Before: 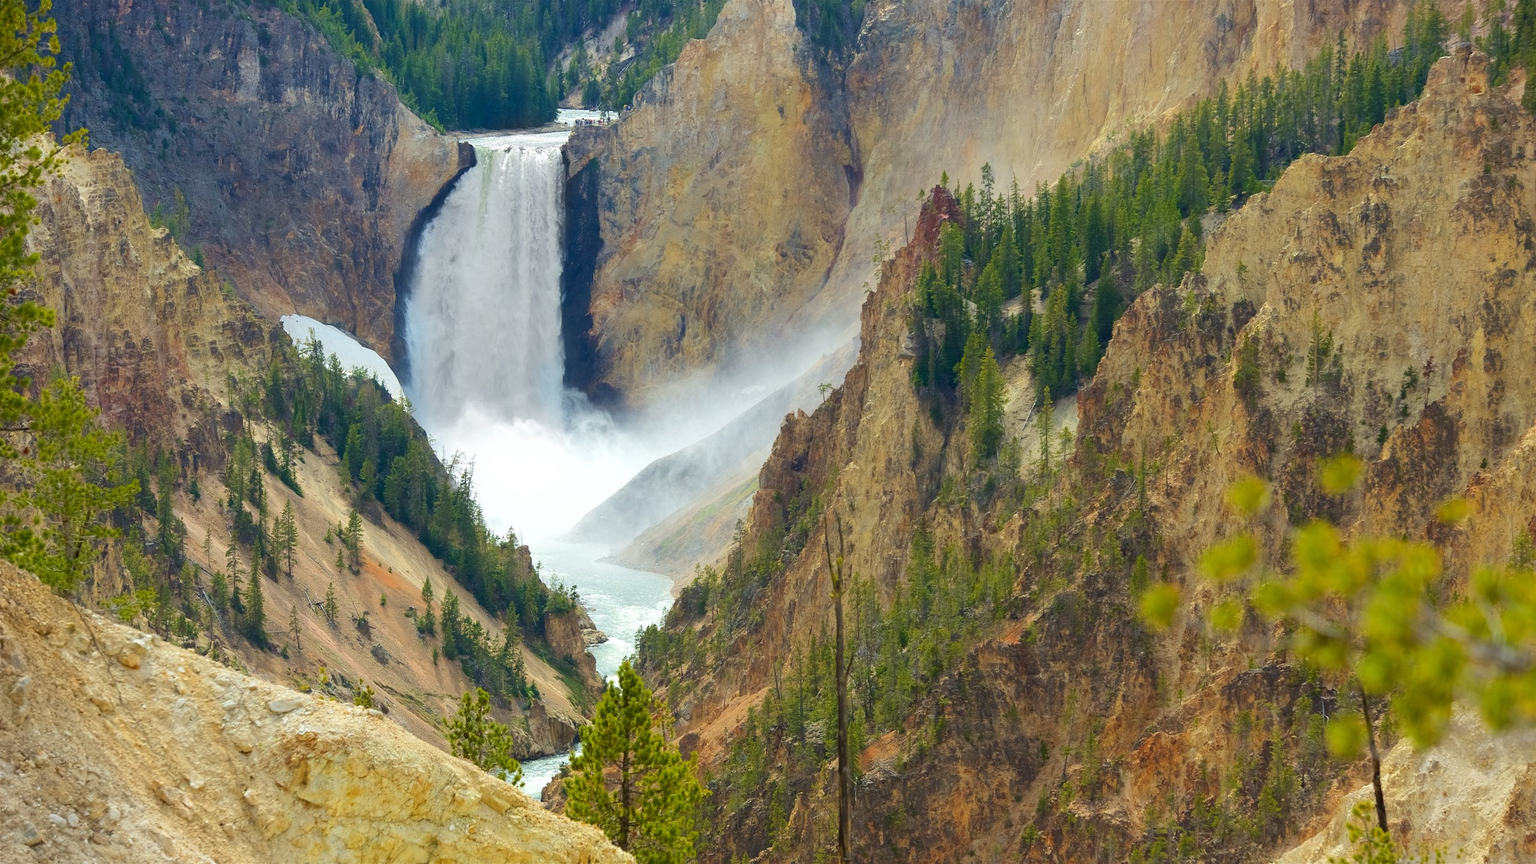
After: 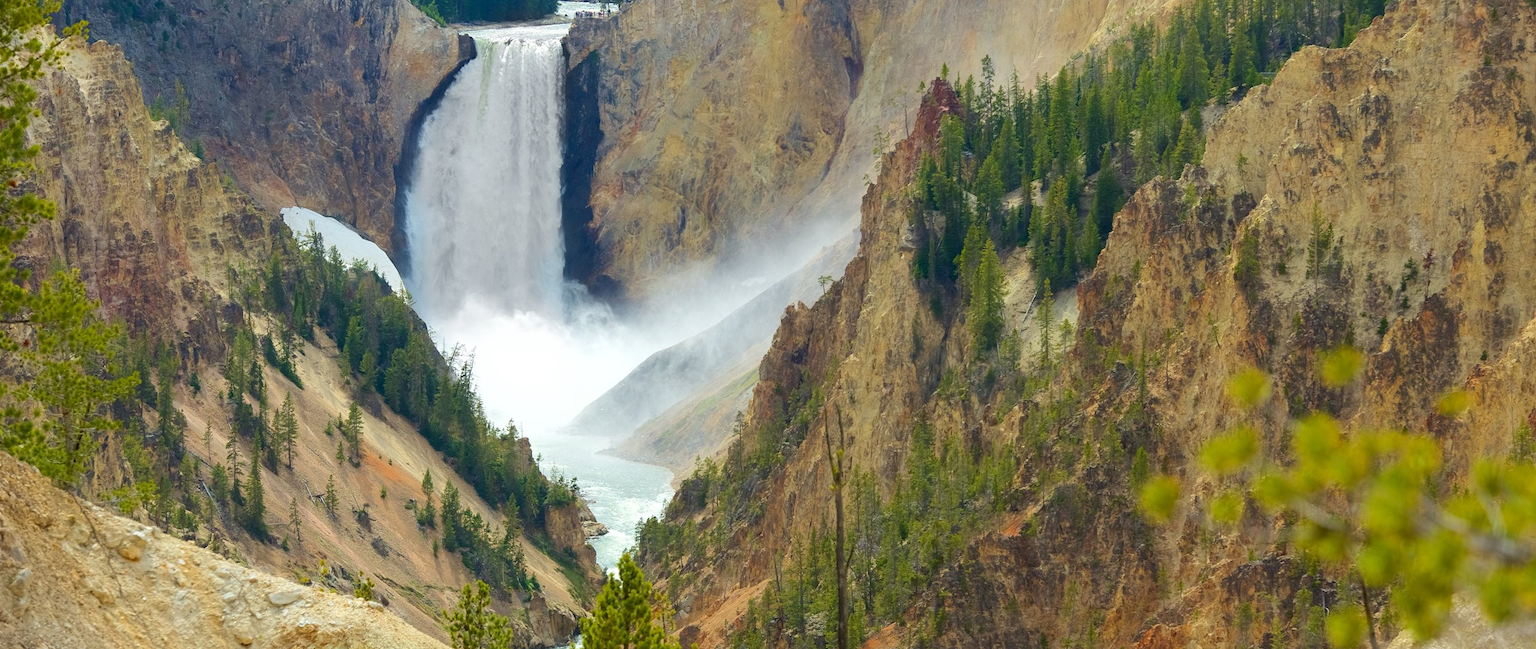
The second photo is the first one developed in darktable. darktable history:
crop and rotate: top 12.551%, bottom 12.304%
